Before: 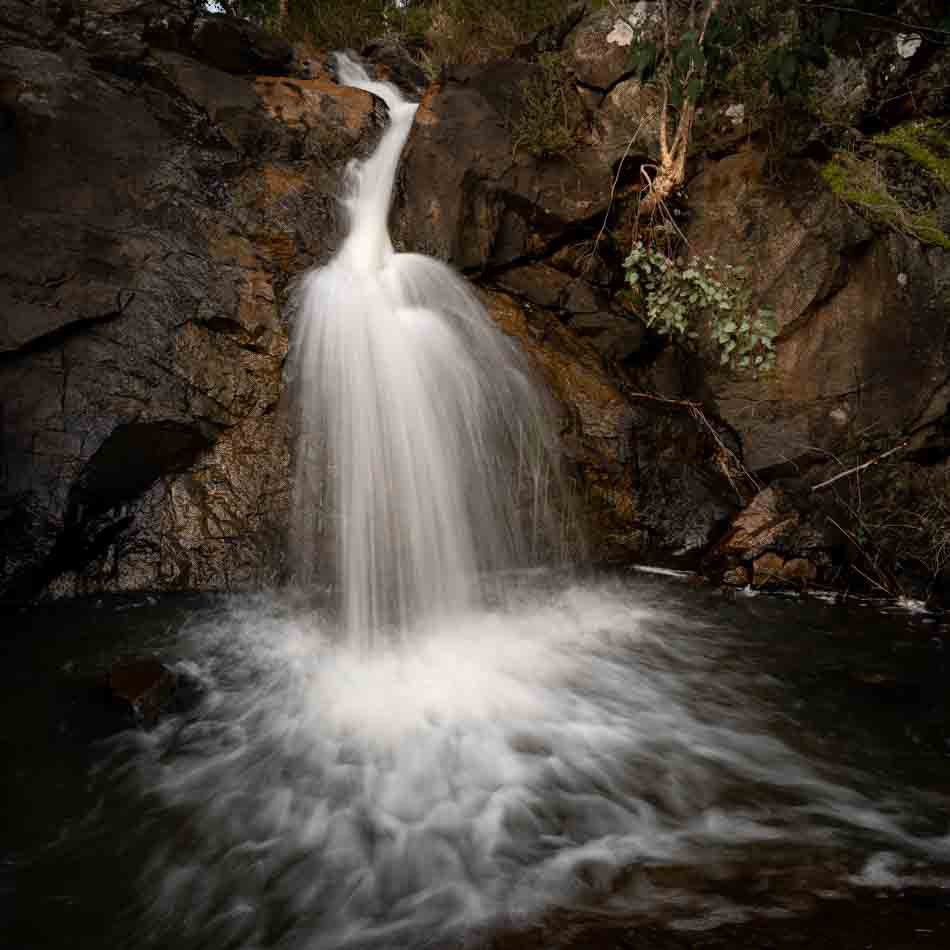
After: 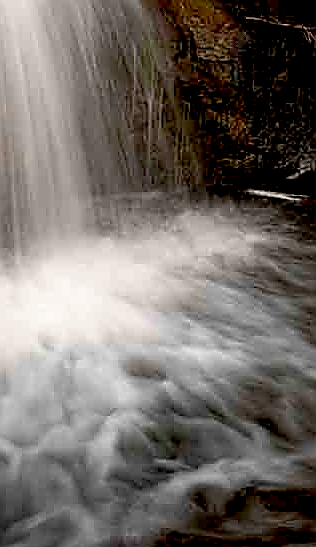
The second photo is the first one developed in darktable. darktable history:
crop: left 40.732%, top 39.653%, right 25.962%, bottom 2.742%
base curve: curves: ch0 [(0.017, 0) (0.425, 0.441) (0.844, 0.933) (1, 1)], preserve colors none
sharpen: radius 1.412, amount 1.246, threshold 0.661
